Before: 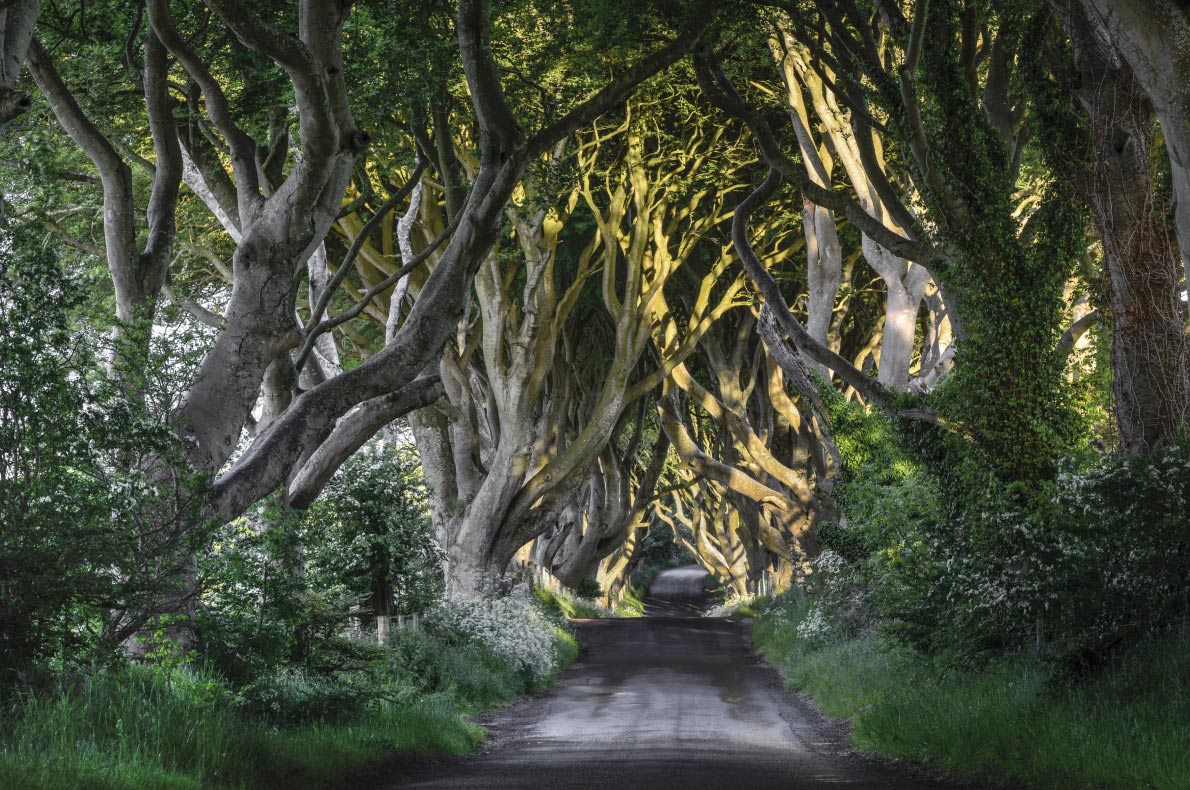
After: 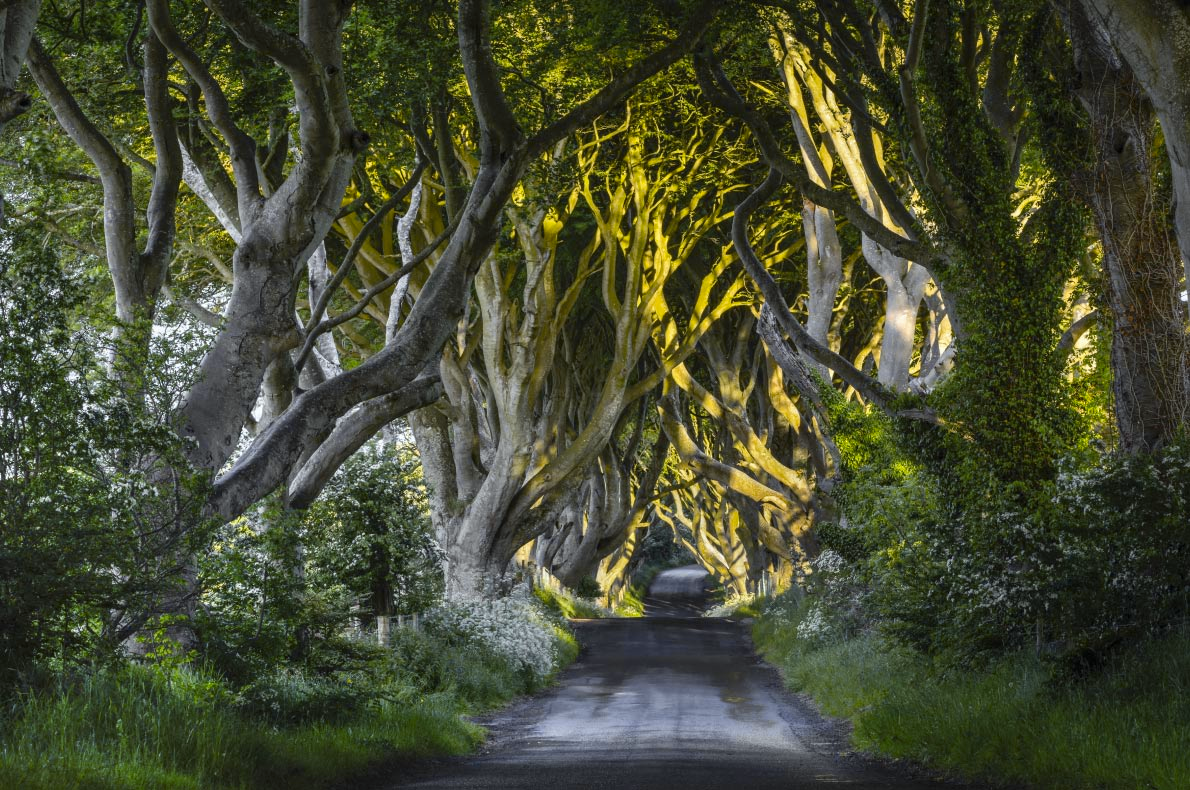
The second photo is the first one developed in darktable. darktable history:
color correction: saturation 0.8
white balance: red 0.978, blue 0.999
color contrast: green-magenta contrast 1.12, blue-yellow contrast 1.95, unbound 0
